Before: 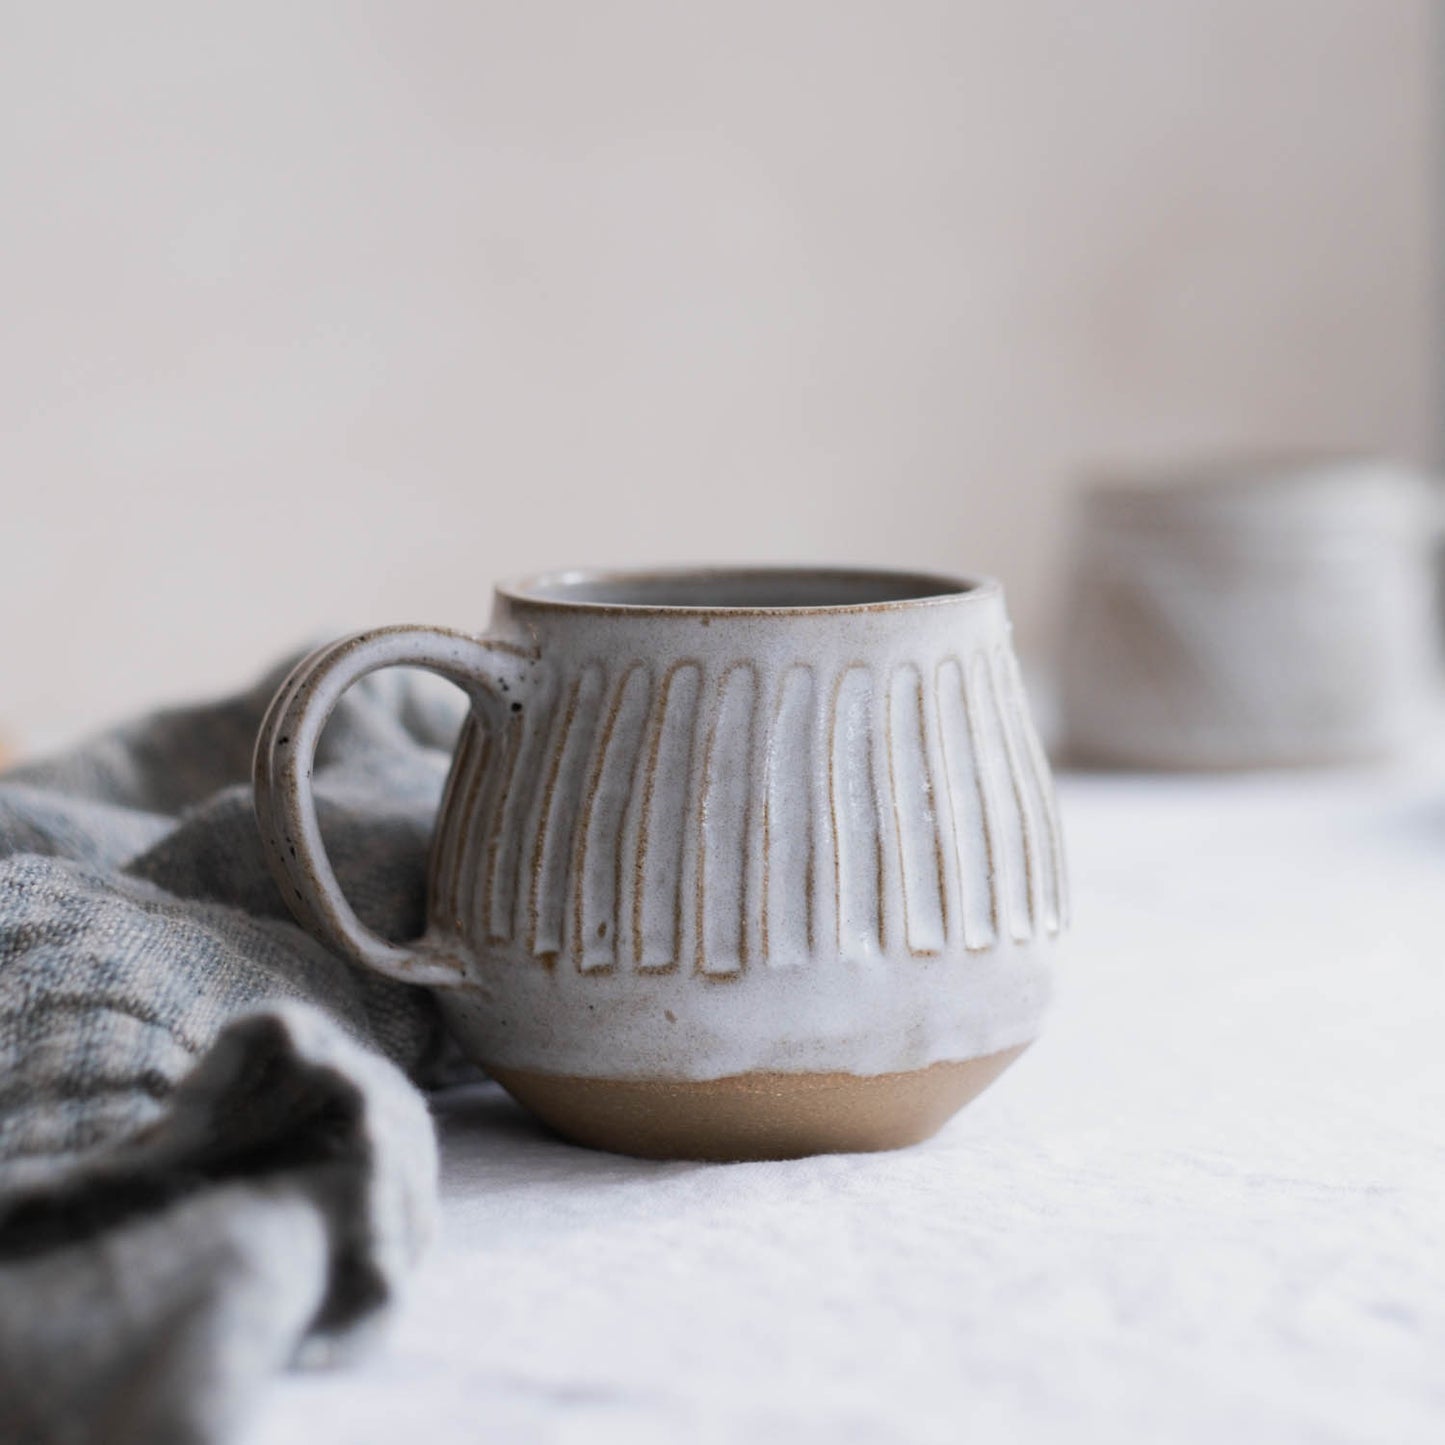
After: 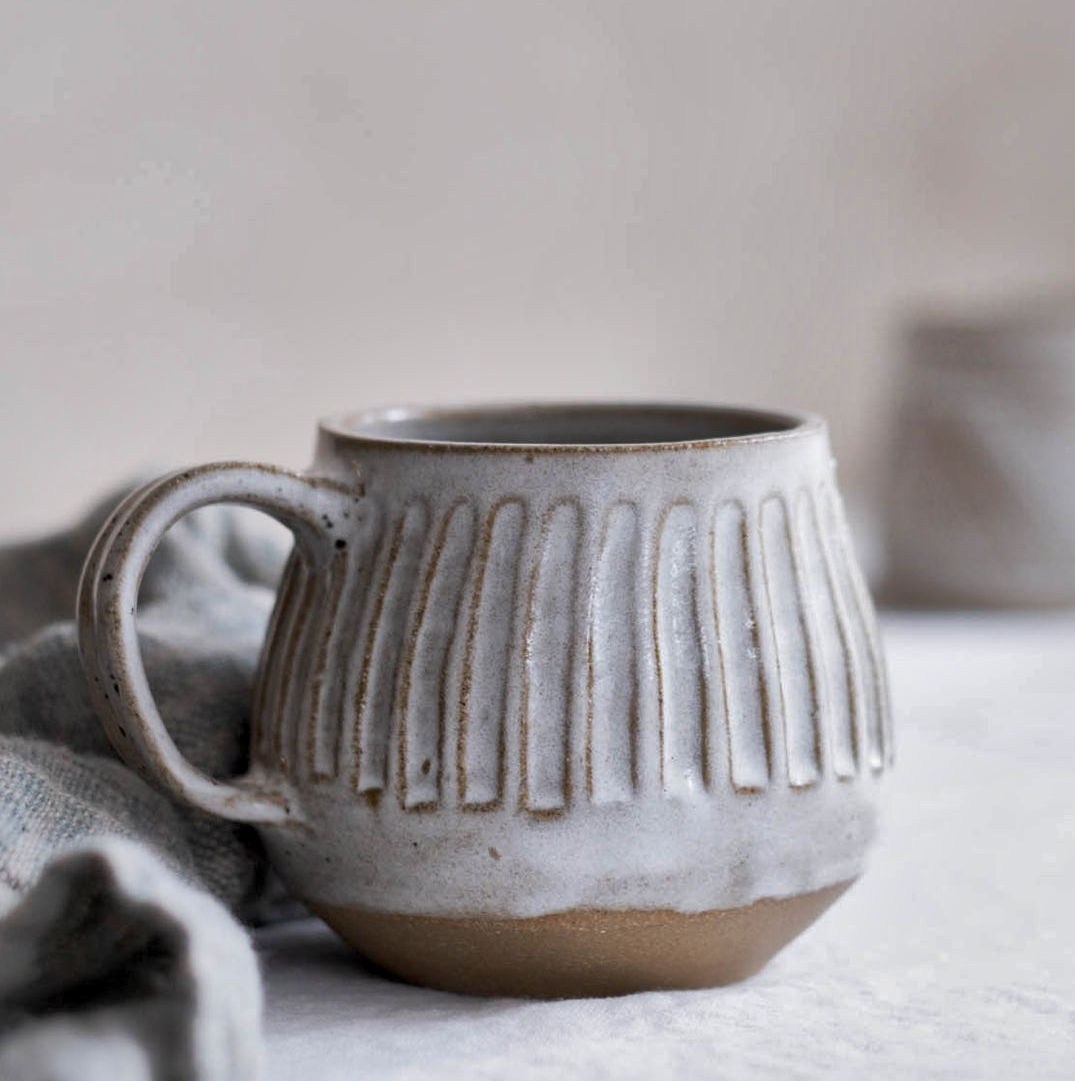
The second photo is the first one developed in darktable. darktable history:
crop and rotate: left 12.207%, top 11.337%, right 13.356%, bottom 13.827%
local contrast: mode bilateral grid, contrast 26, coarseness 60, detail 151%, midtone range 0.2
shadows and highlights: on, module defaults
